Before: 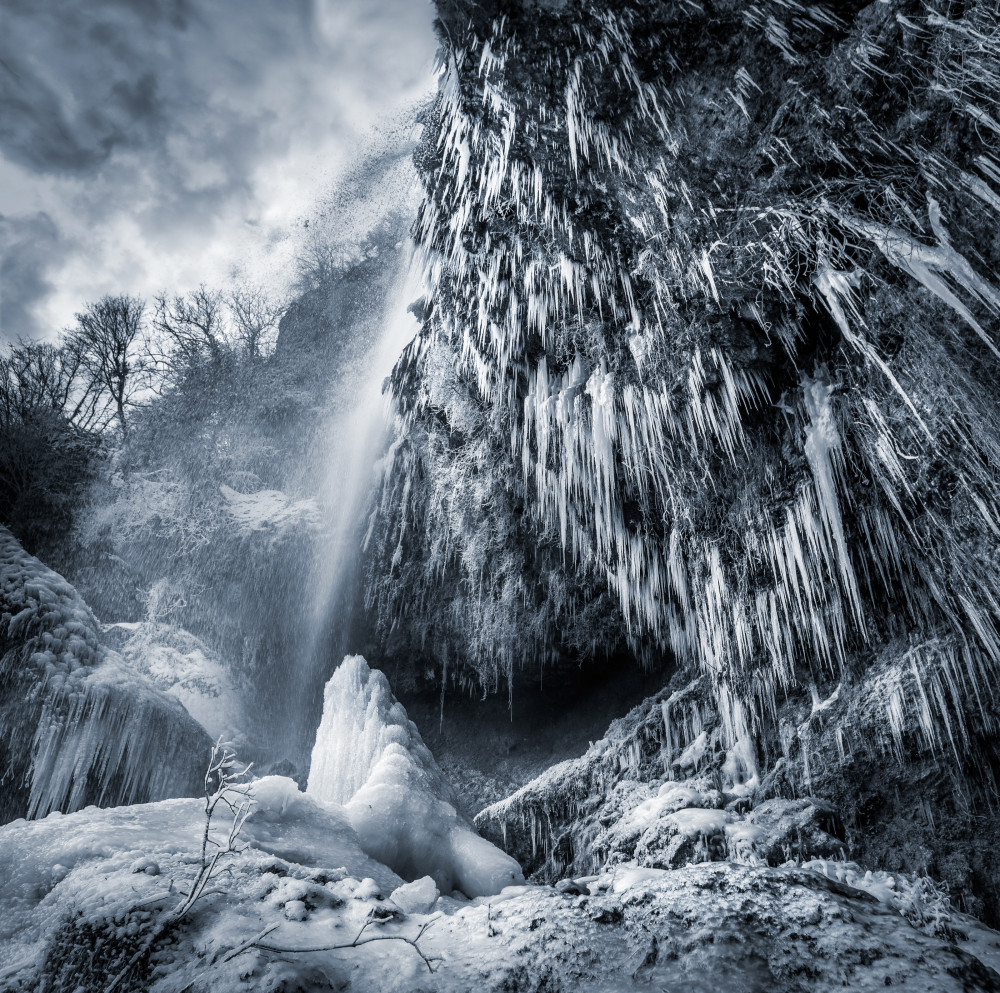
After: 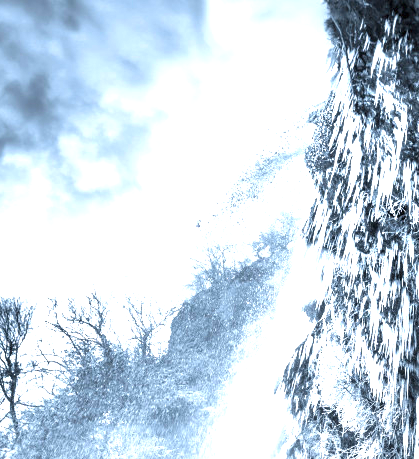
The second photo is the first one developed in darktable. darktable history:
local contrast: mode bilateral grid, contrast 20, coarseness 50, detail 120%, midtone range 0.2
color balance rgb: perceptual saturation grading › global saturation 25%, global vibrance 20%
crop and rotate: left 10.817%, top 0.062%, right 47.194%, bottom 53.626%
exposure: black level correction 0, exposure 1.625 EV, compensate exposure bias true, compensate highlight preservation false
